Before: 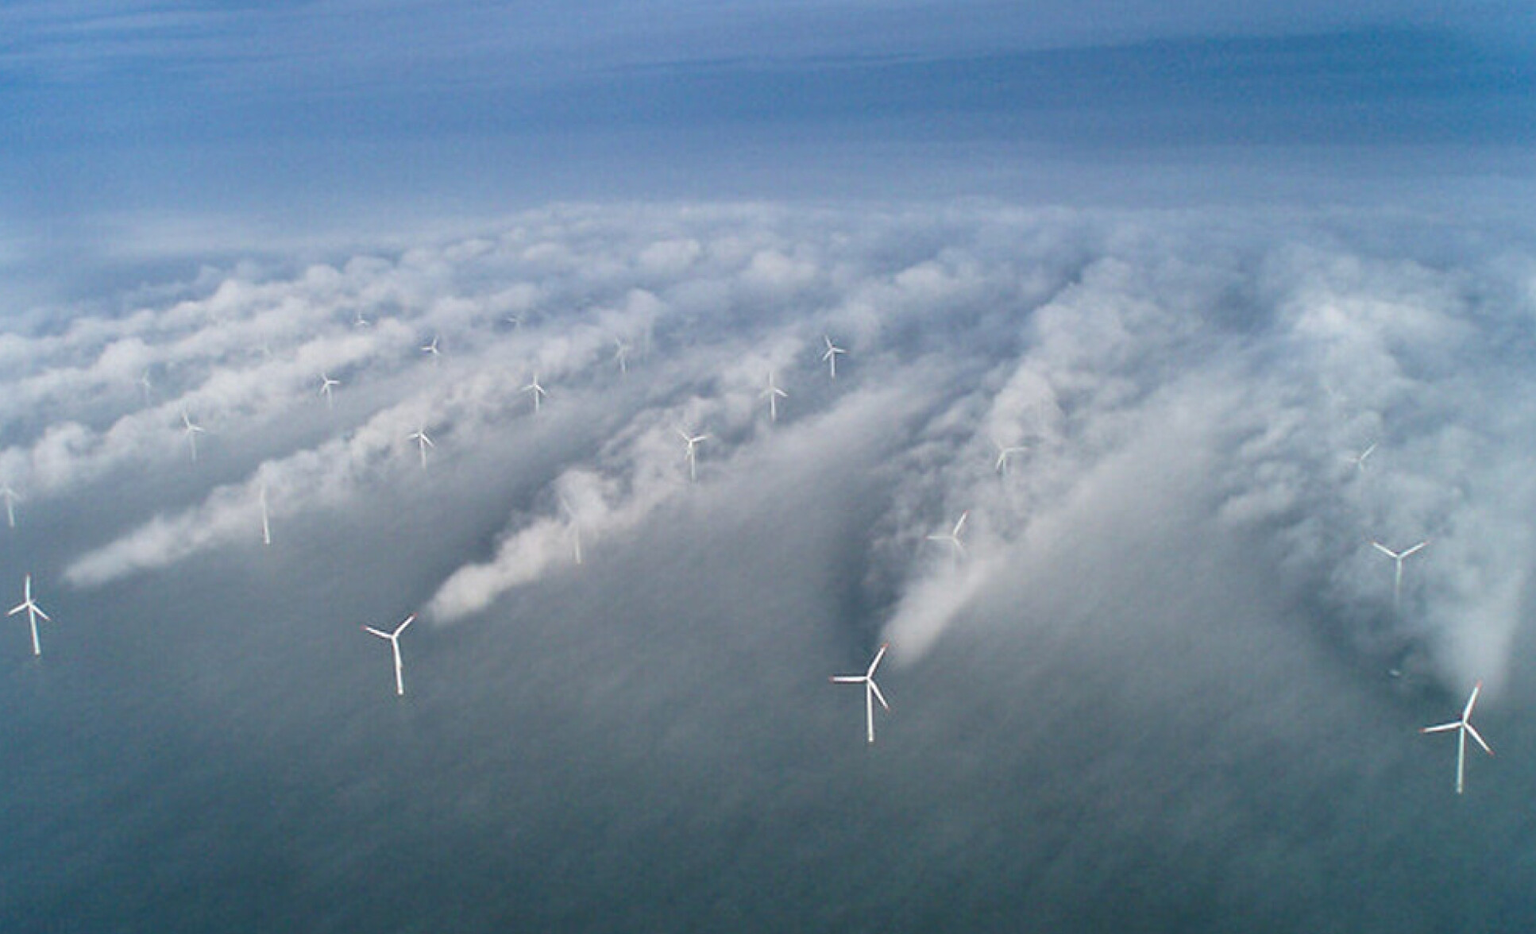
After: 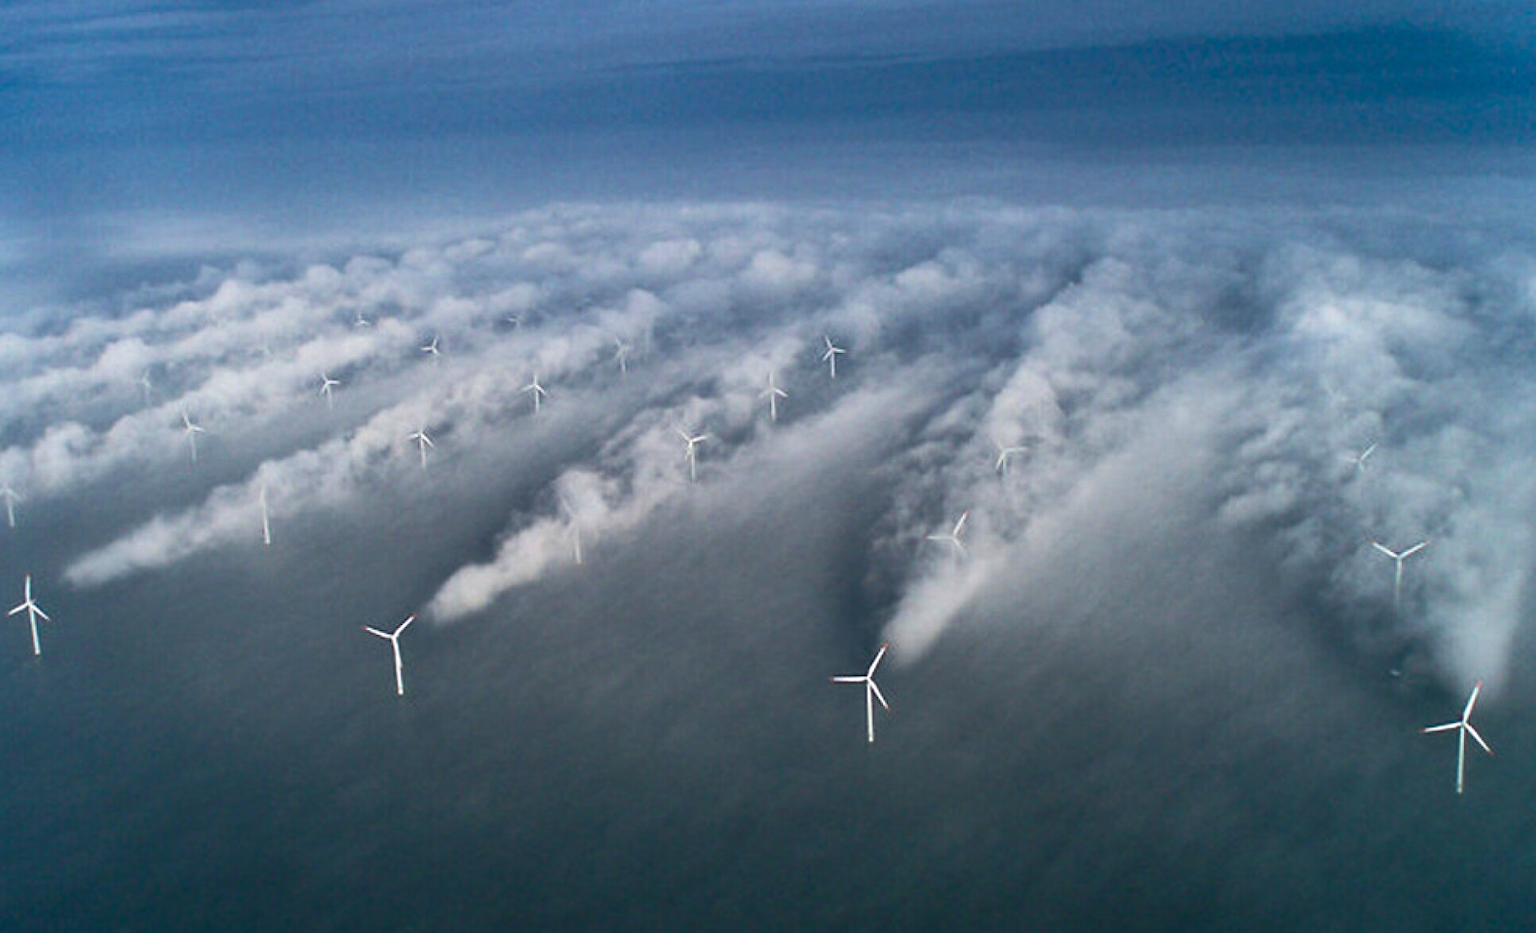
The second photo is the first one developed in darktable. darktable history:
color balance rgb: perceptual saturation grading › global saturation 25.382%, perceptual brilliance grading › highlights 3.482%, perceptual brilliance grading › mid-tones -18.58%, perceptual brilliance grading › shadows -41.252%, global vibrance 20%
